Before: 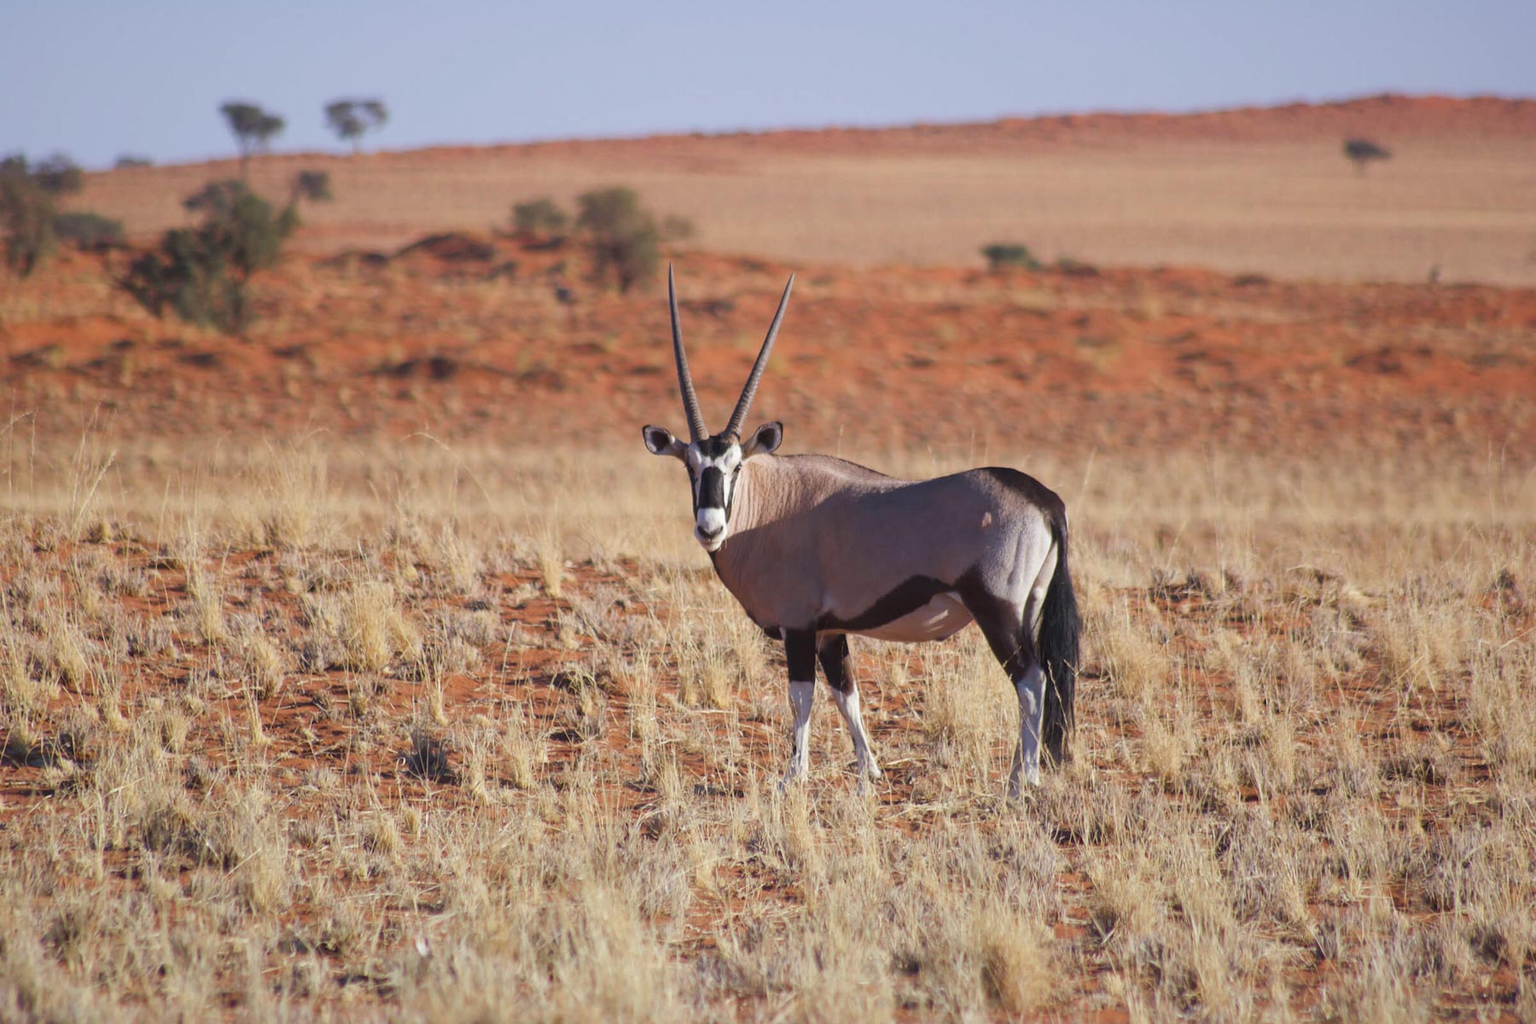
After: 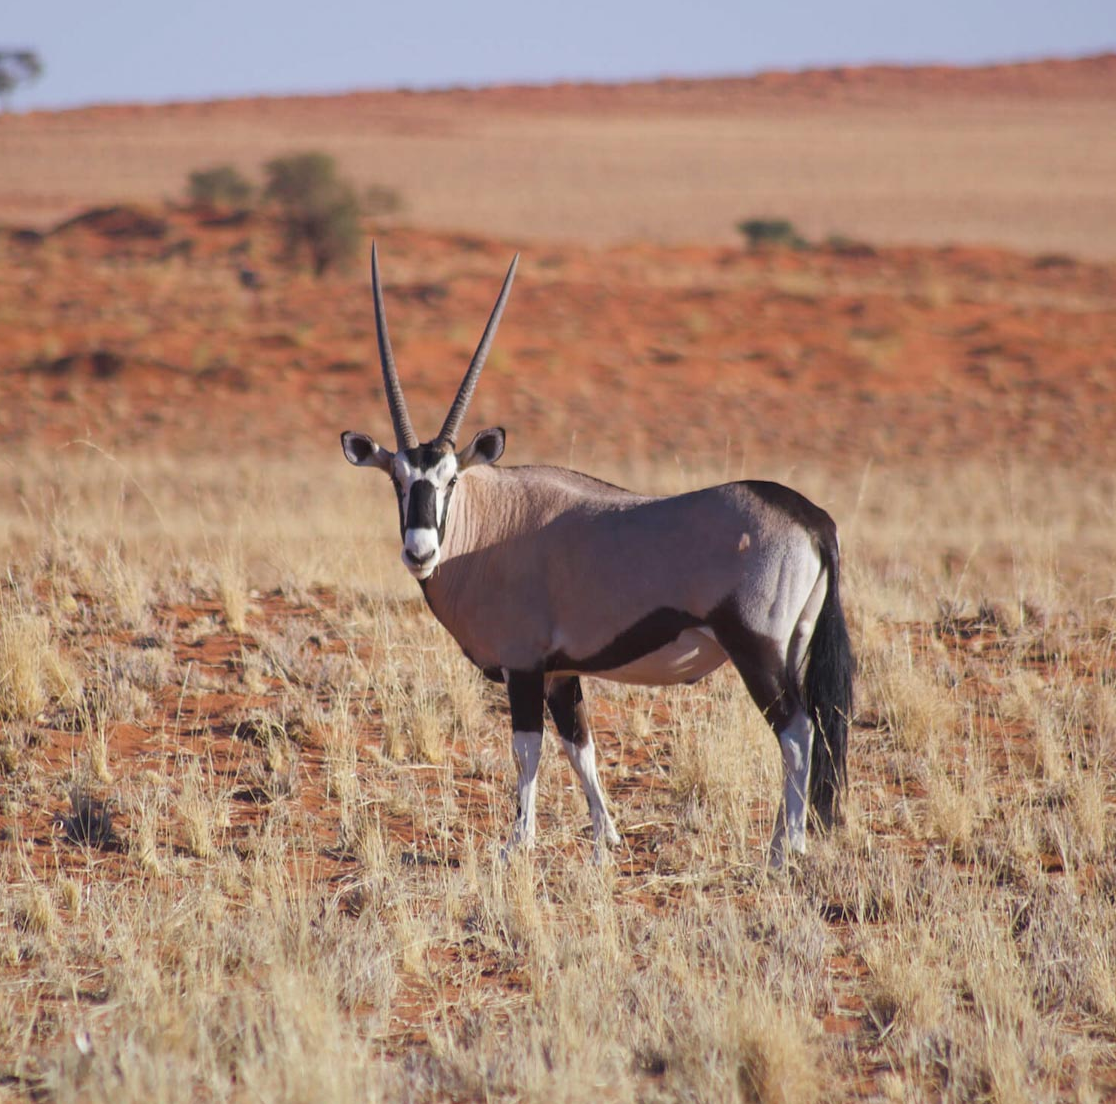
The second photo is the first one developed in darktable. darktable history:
crop and rotate: left 22.943%, top 5.628%, right 15.016%, bottom 2.327%
